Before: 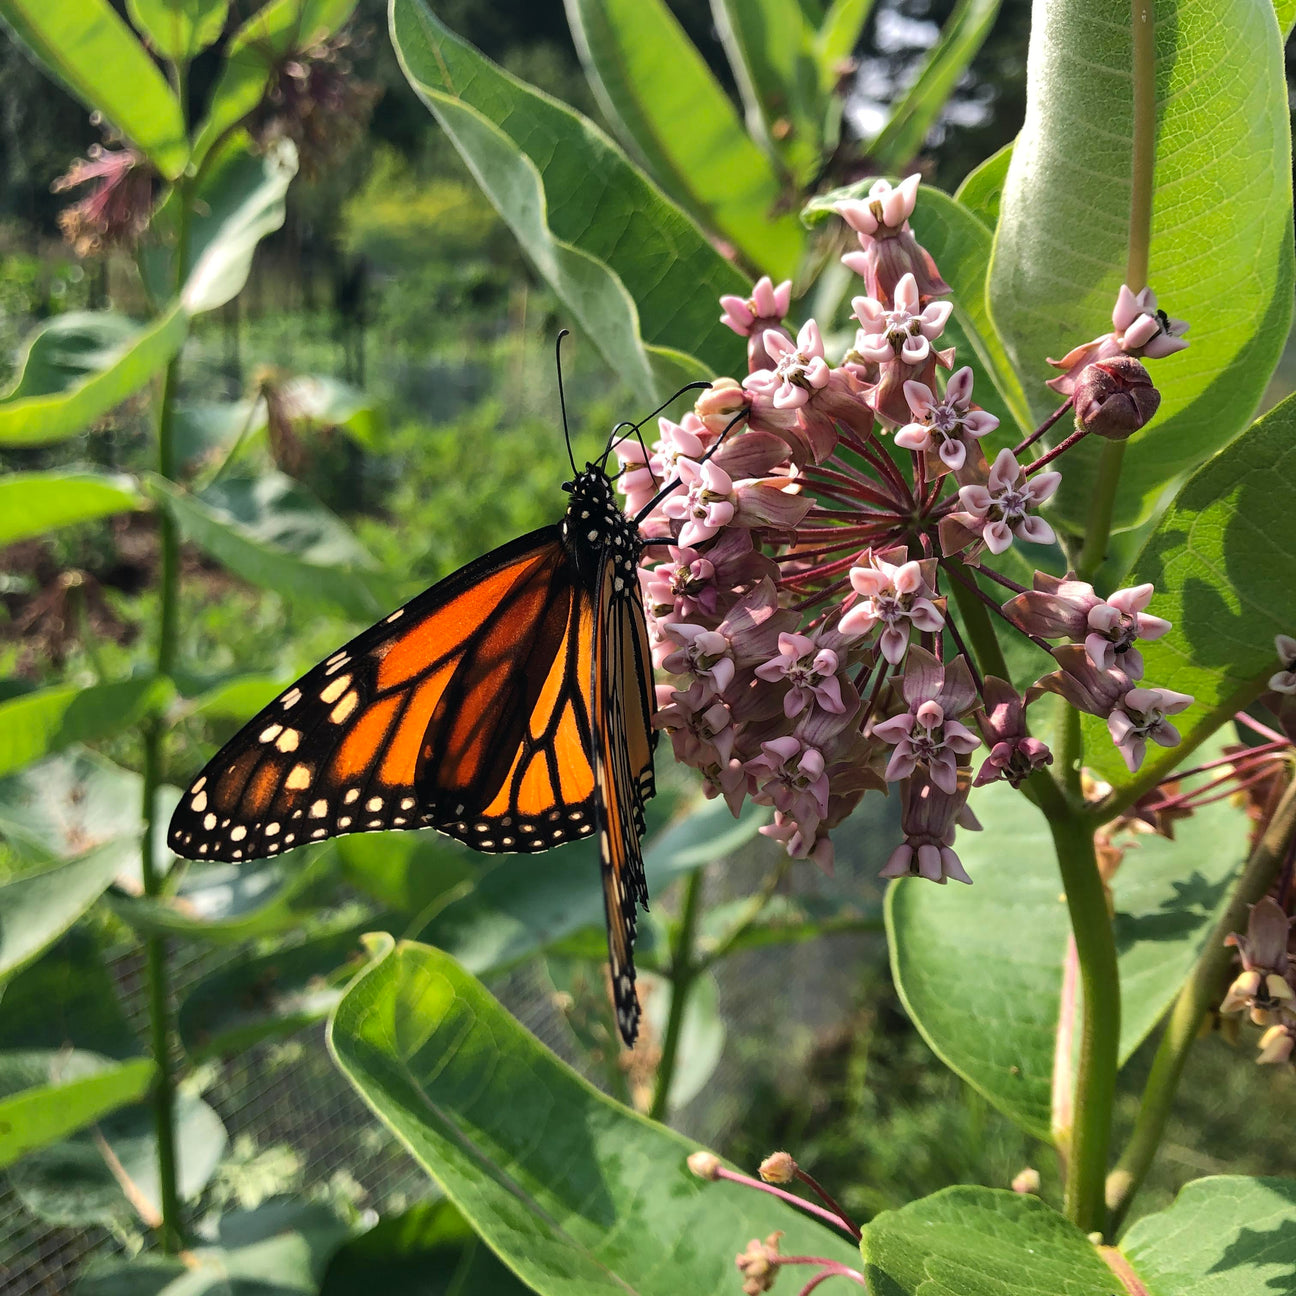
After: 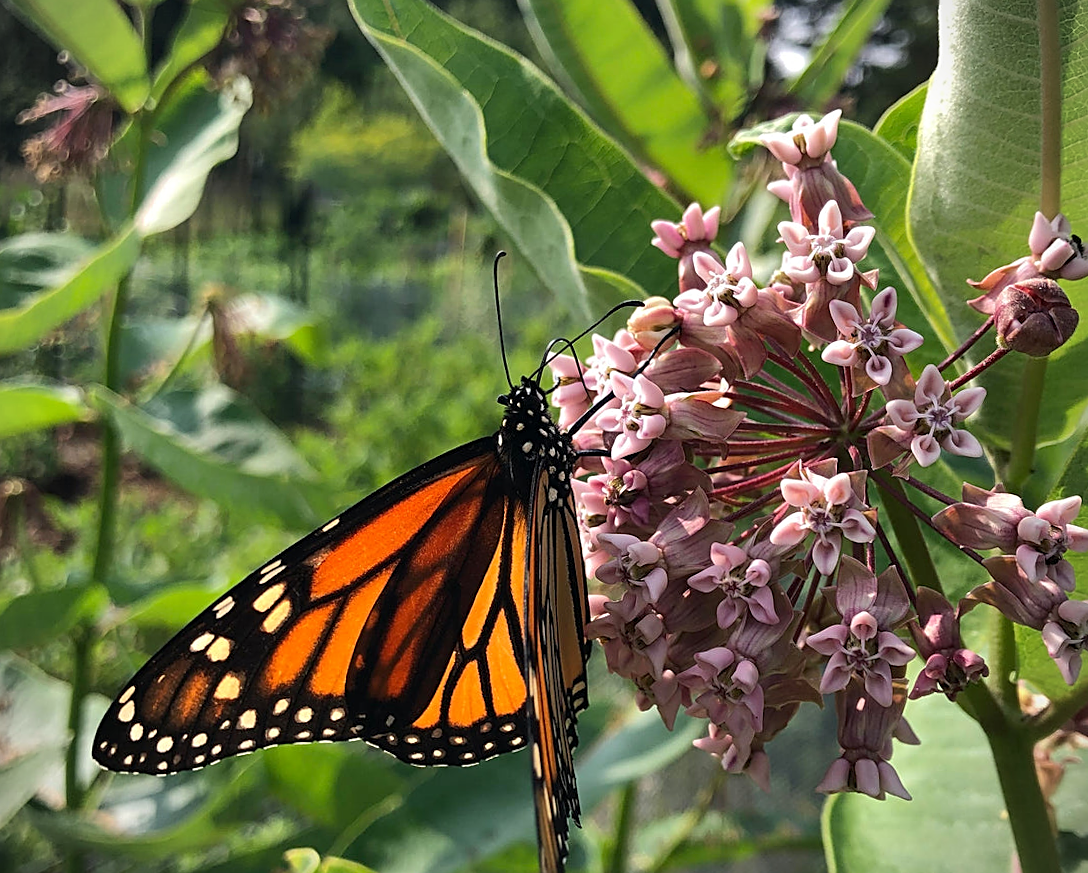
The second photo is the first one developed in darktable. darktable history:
vignetting: fall-off start 91.19%
crop: left 1.509%, top 3.452%, right 7.696%, bottom 28.452%
sharpen: on, module defaults
rotate and perspective: rotation 0.215°, lens shift (vertical) -0.139, crop left 0.069, crop right 0.939, crop top 0.002, crop bottom 0.996
